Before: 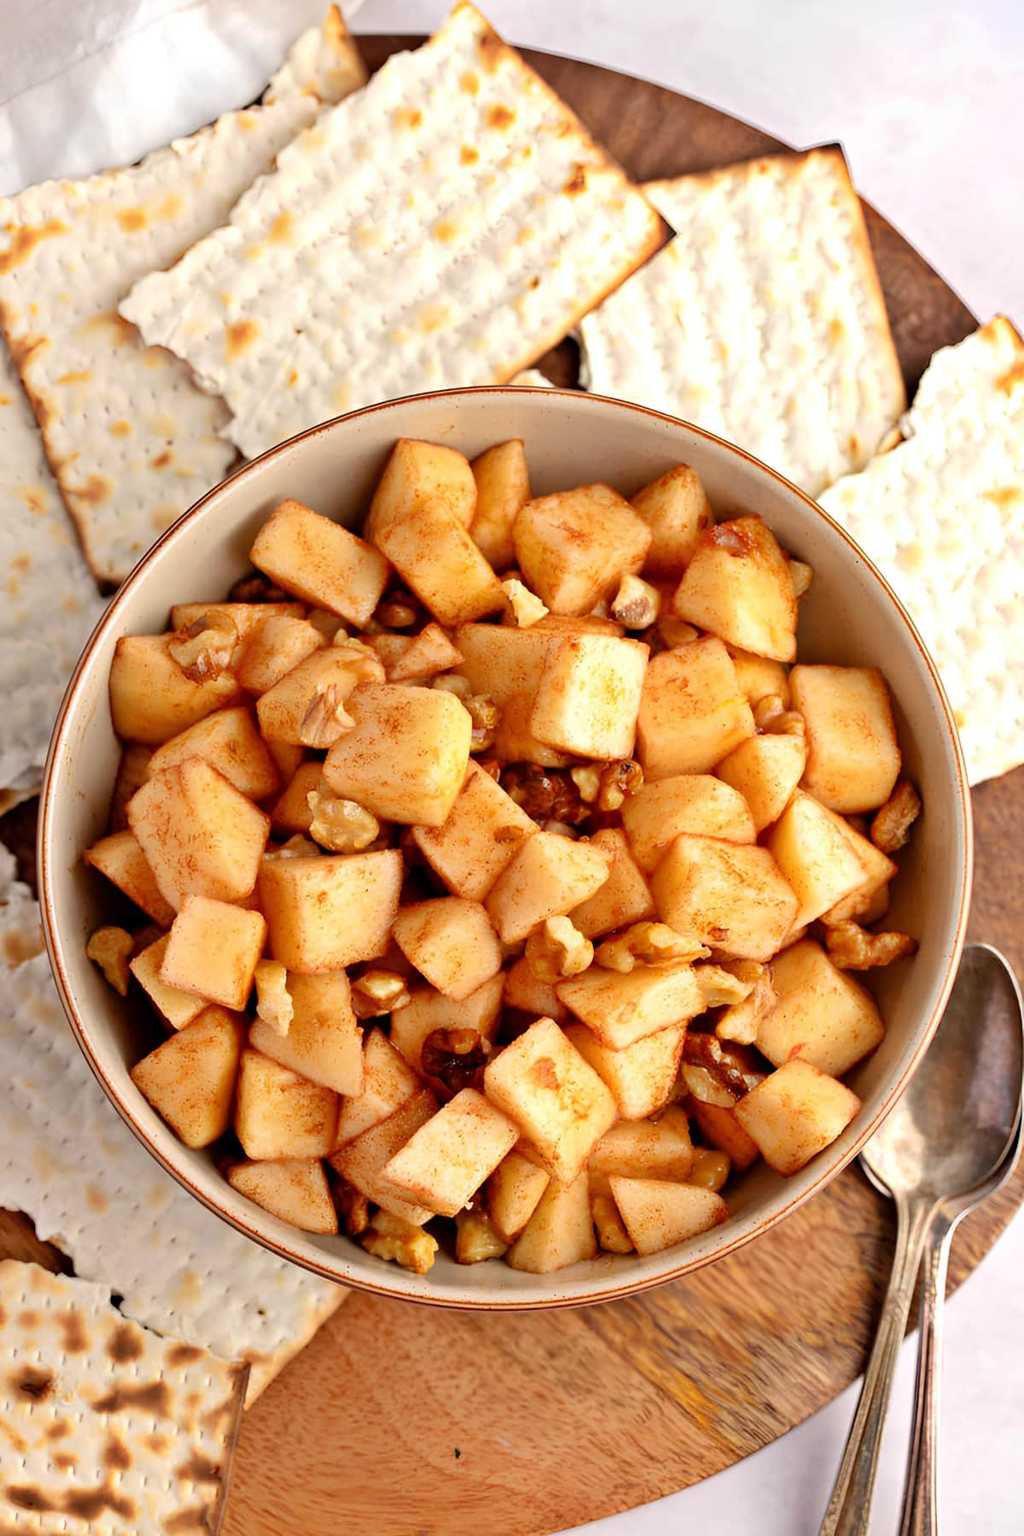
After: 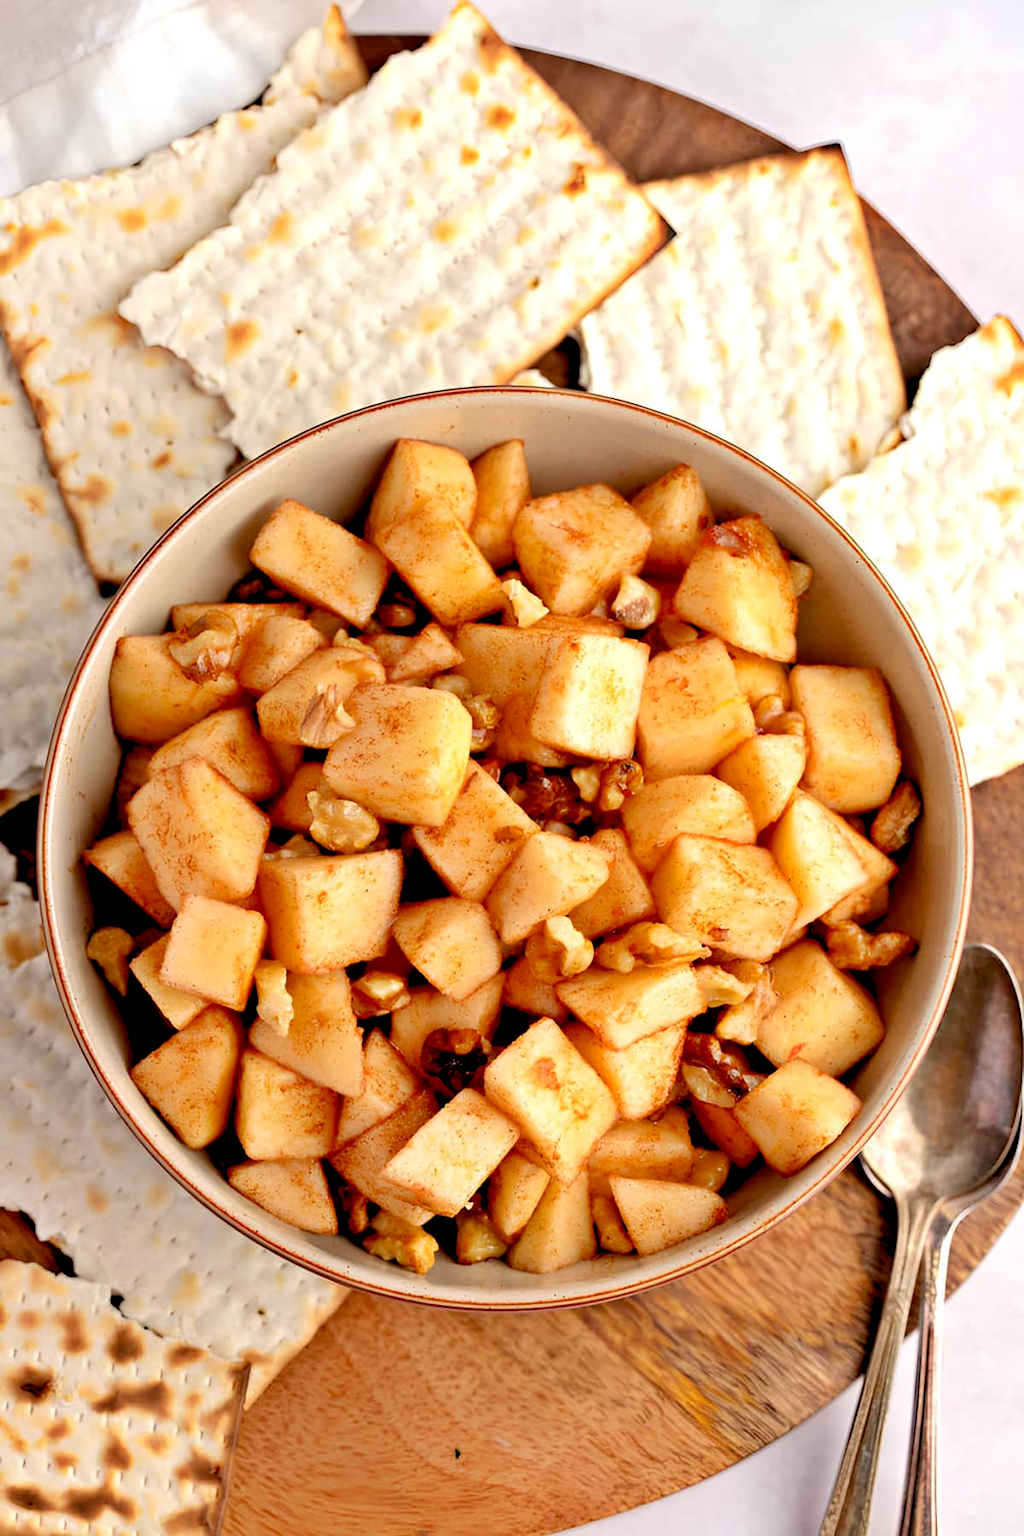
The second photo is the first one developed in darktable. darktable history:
levels: levels [0.018, 0.493, 1]
exposure: black level correction 0.009, exposure 0.017 EV, compensate exposure bias true, compensate highlight preservation false
